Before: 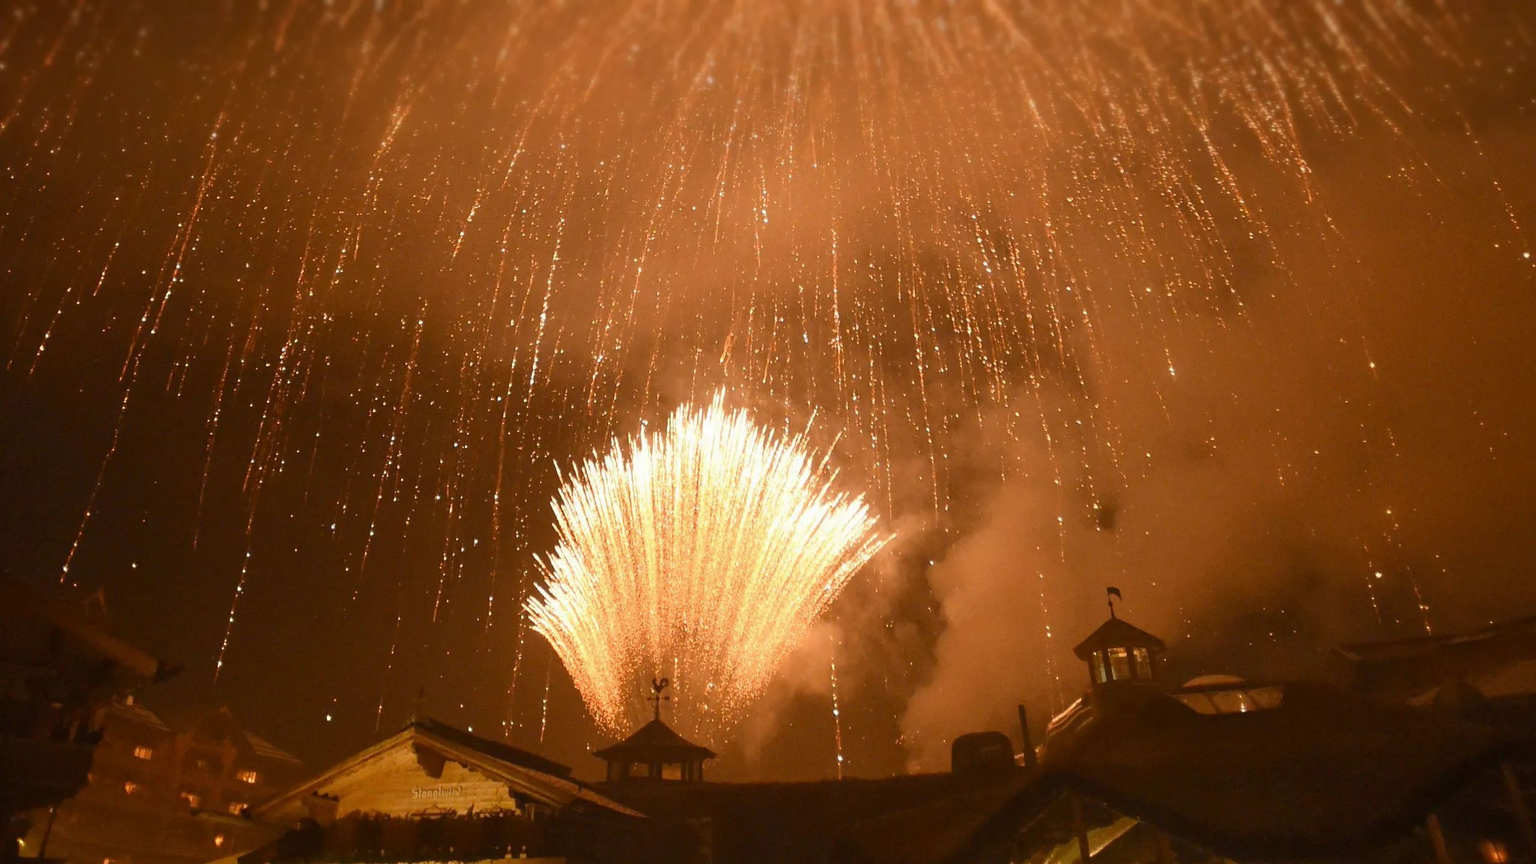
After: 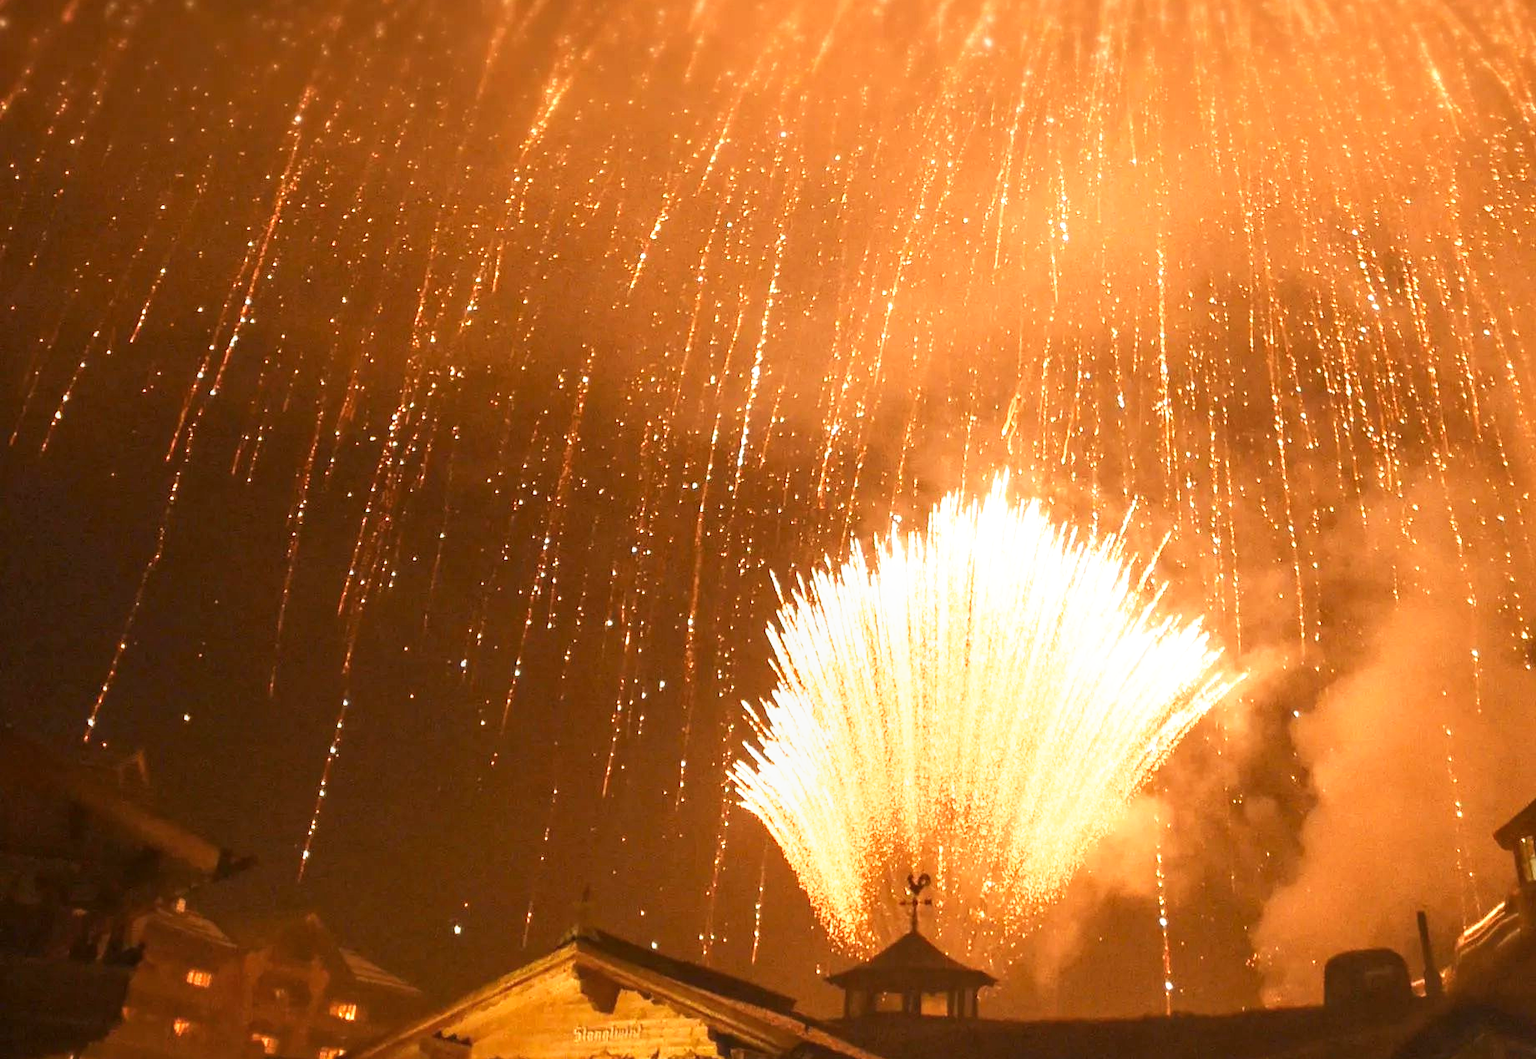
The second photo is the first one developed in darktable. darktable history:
local contrast: detail 117%
crop: top 5.803%, right 27.864%, bottom 5.804%
base curve: curves: ch0 [(0, 0) (0.495, 0.917) (1, 1)], preserve colors none
